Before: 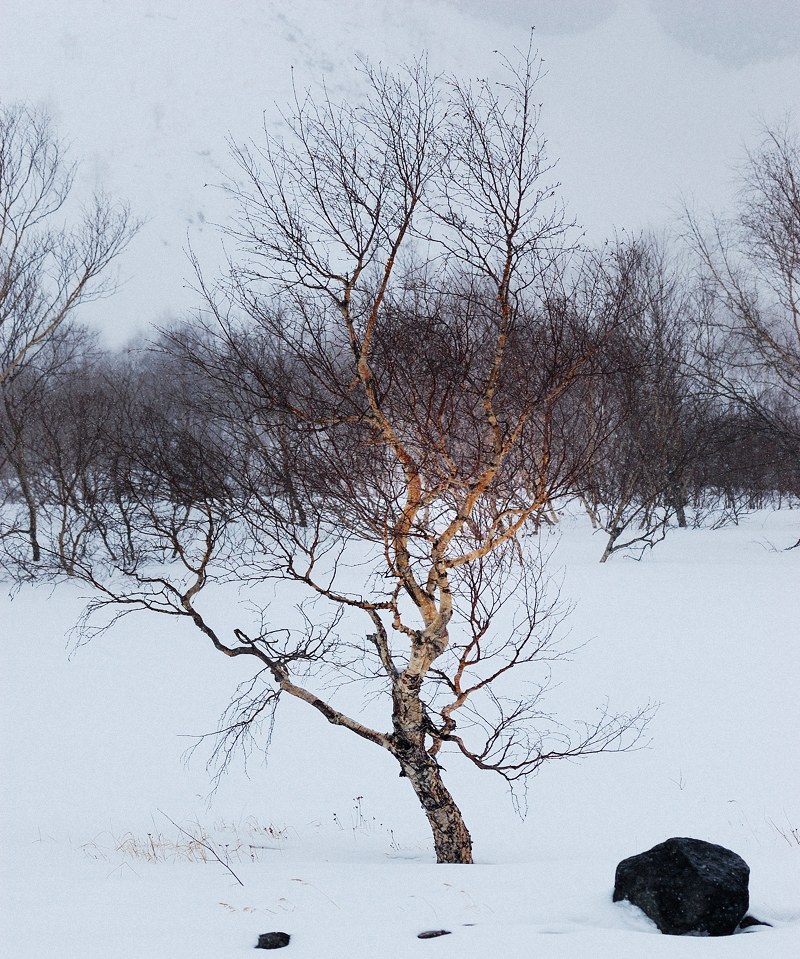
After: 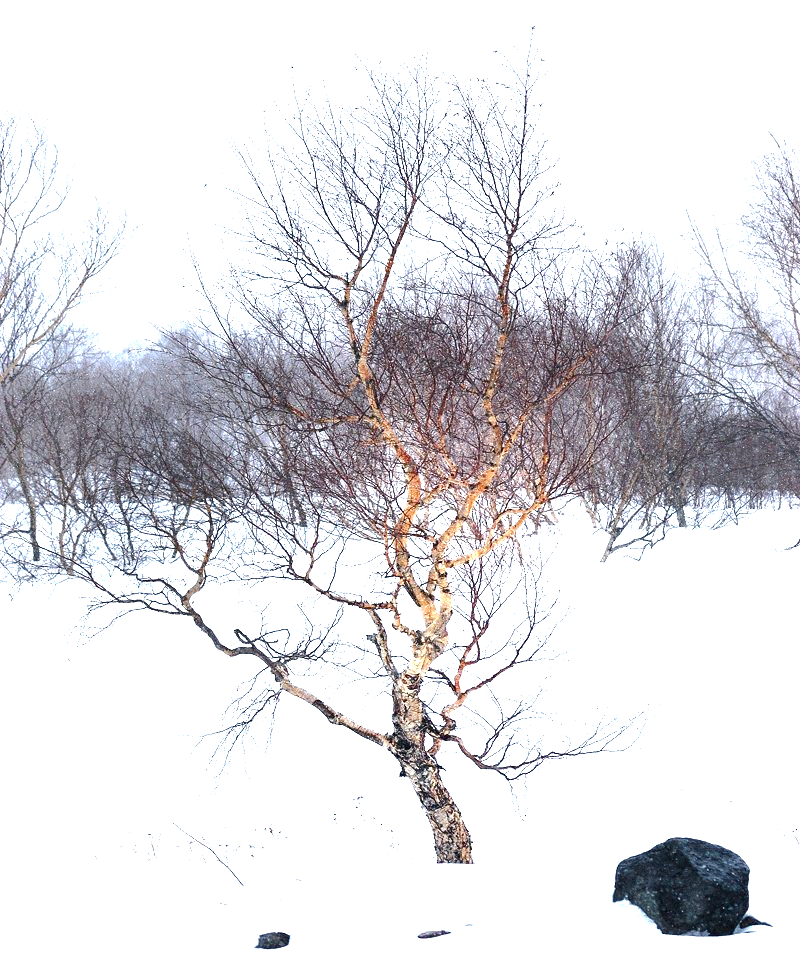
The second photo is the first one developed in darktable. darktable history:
exposure: black level correction 0, exposure 1.105 EV, compensate highlight preservation false
base curve: curves: ch0 [(0, 0) (0.235, 0.266) (0.503, 0.496) (0.786, 0.72) (1, 1)], preserve colors none
color balance rgb: shadows lift › chroma 2.06%, shadows lift › hue 222.31°, perceptual saturation grading › global saturation 0.307%, perceptual brilliance grading › global brilliance 10.595%, perceptual brilliance grading › shadows 15.769%
